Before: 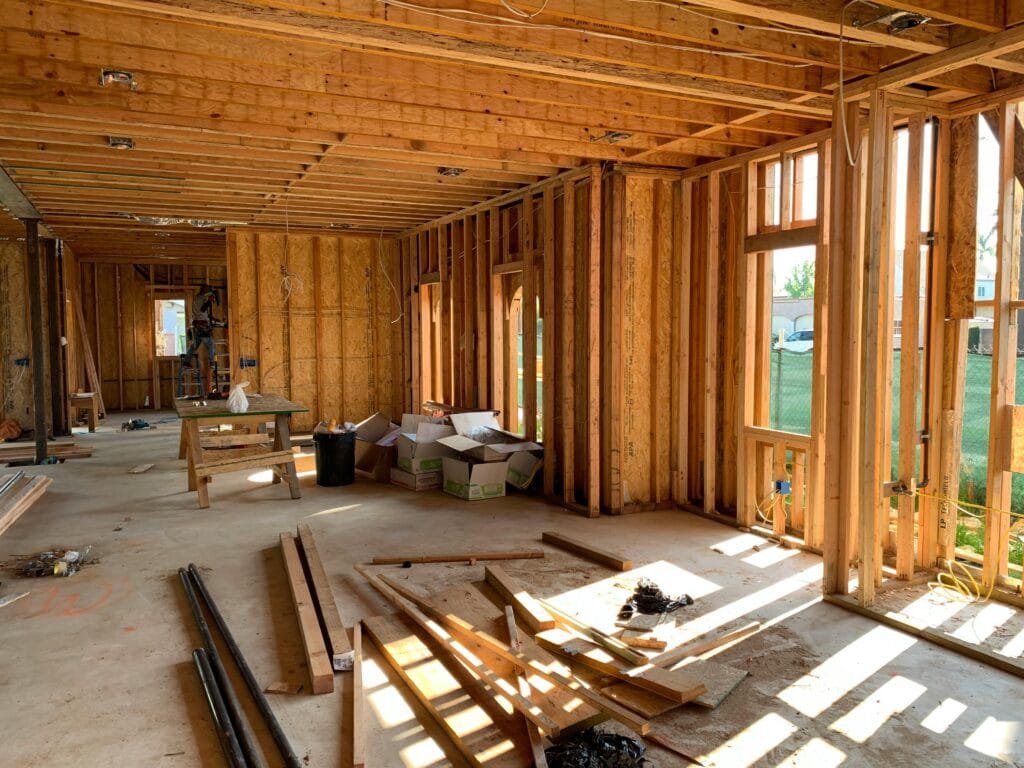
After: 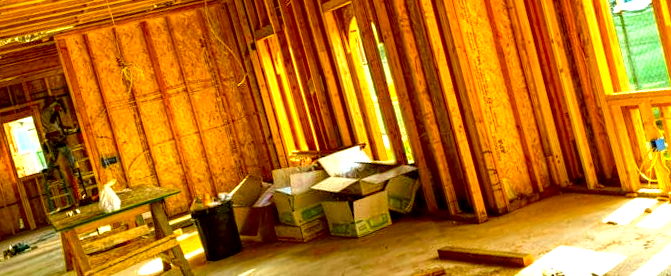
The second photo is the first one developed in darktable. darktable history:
crop: left 11.123%, top 27.61%, right 18.3%, bottom 17.034%
color contrast: green-magenta contrast 1.55, blue-yellow contrast 1.83
contrast brightness saturation: saturation -0.04
local contrast: highlights 100%, shadows 100%, detail 200%, midtone range 0.2
color correction: highlights a* -1.43, highlights b* 10.12, shadows a* 0.395, shadows b* 19.35
rotate and perspective: rotation -14.8°, crop left 0.1, crop right 0.903, crop top 0.25, crop bottom 0.748
exposure: black level correction 0, exposure 1 EV, compensate exposure bias true, compensate highlight preservation false
haze removal: compatibility mode true, adaptive false
